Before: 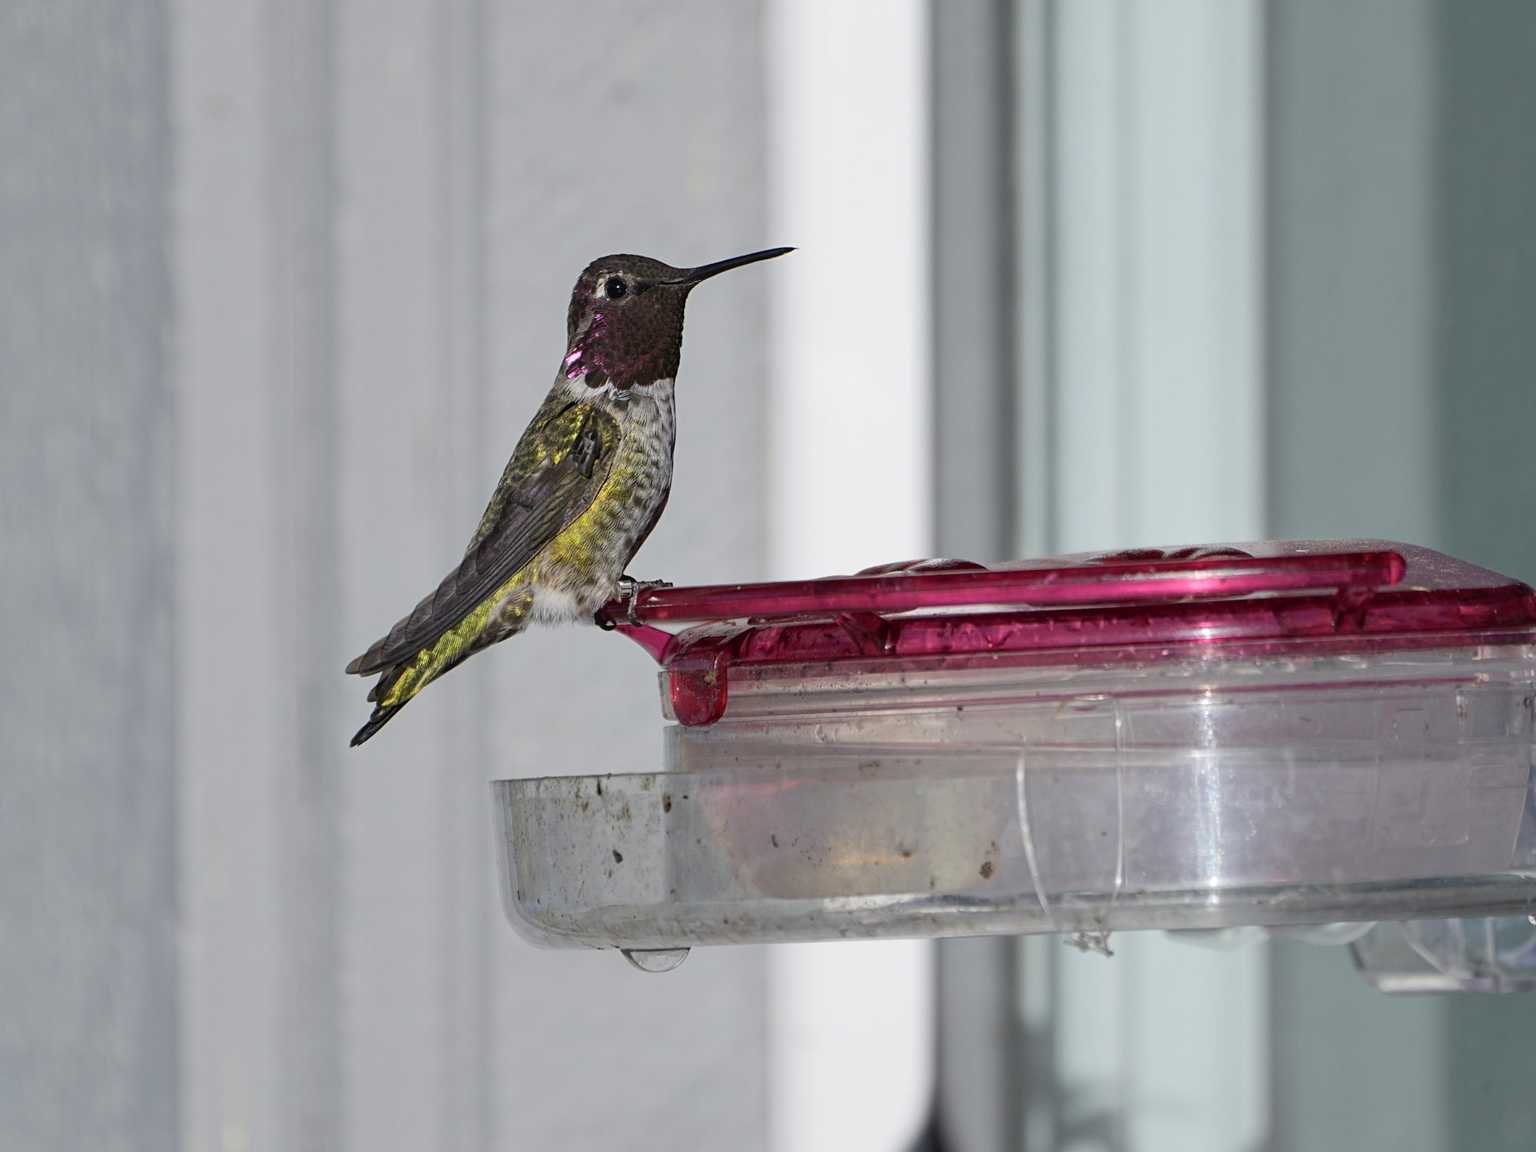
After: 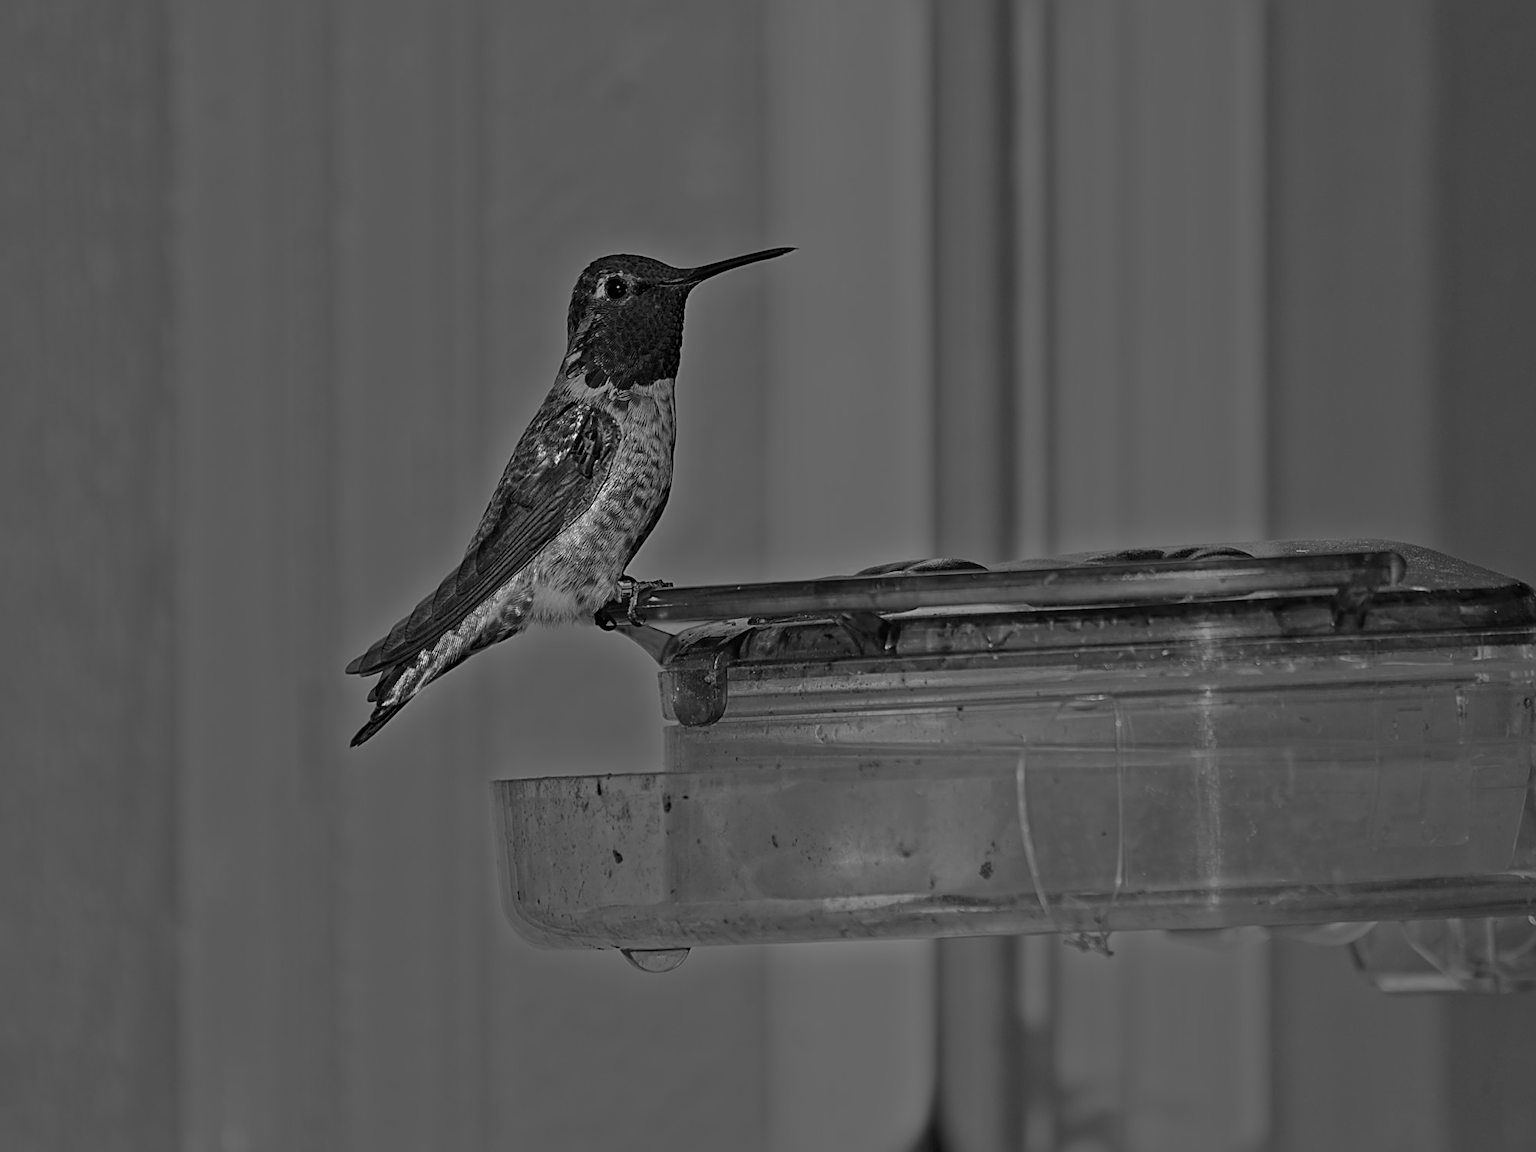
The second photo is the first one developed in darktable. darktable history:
color calibration: output R [1.063, -0.012, -0.003, 0], output B [-0.079, 0.047, 1, 0], illuminant custom, x 0.46, y 0.43, temperature 2642.66 K
sharpen: on, module defaults
monochrome: a 26.22, b 42.67, size 0.8
color balance: contrast 10%
